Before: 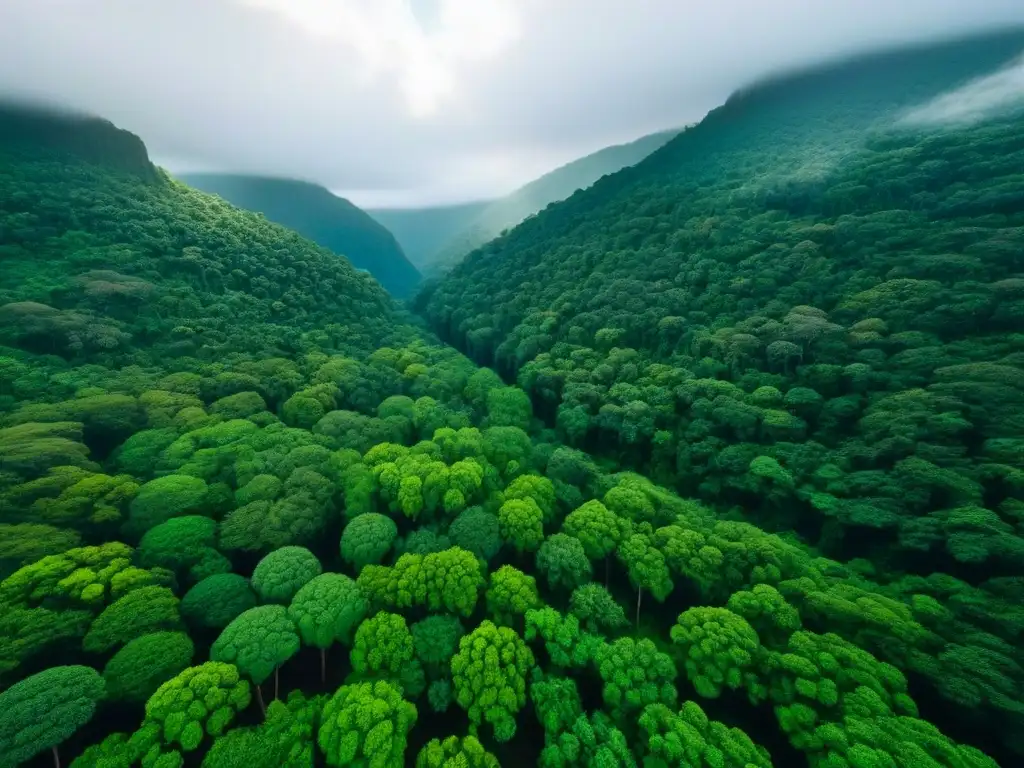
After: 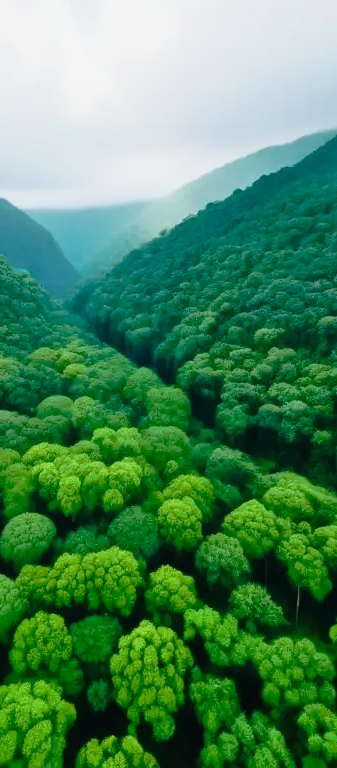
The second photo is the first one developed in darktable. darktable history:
crop: left 33.358%, right 33.687%
velvia: strength 15.46%
tone curve: curves: ch0 [(0, 0) (0.168, 0.142) (0.359, 0.44) (0.469, 0.544) (0.634, 0.722) (0.858, 0.903) (1, 0.968)]; ch1 [(0, 0) (0.437, 0.453) (0.472, 0.47) (0.502, 0.502) (0.54, 0.534) (0.57, 0.592) (0.618, 0.66) (0.699, 0.749) (0.859, 0.919) (1, 1)]; ch2 [(0, 0) (0.33, 0.301) (0.421, 0.443) (0.476, 0.498) (0.505, 0.503) (0.547, 0.557) (0.586, 0.634) (0.608, 0.676) (1, 1)], preserve colors none
contrast brightness saturation: saturation -0.055
